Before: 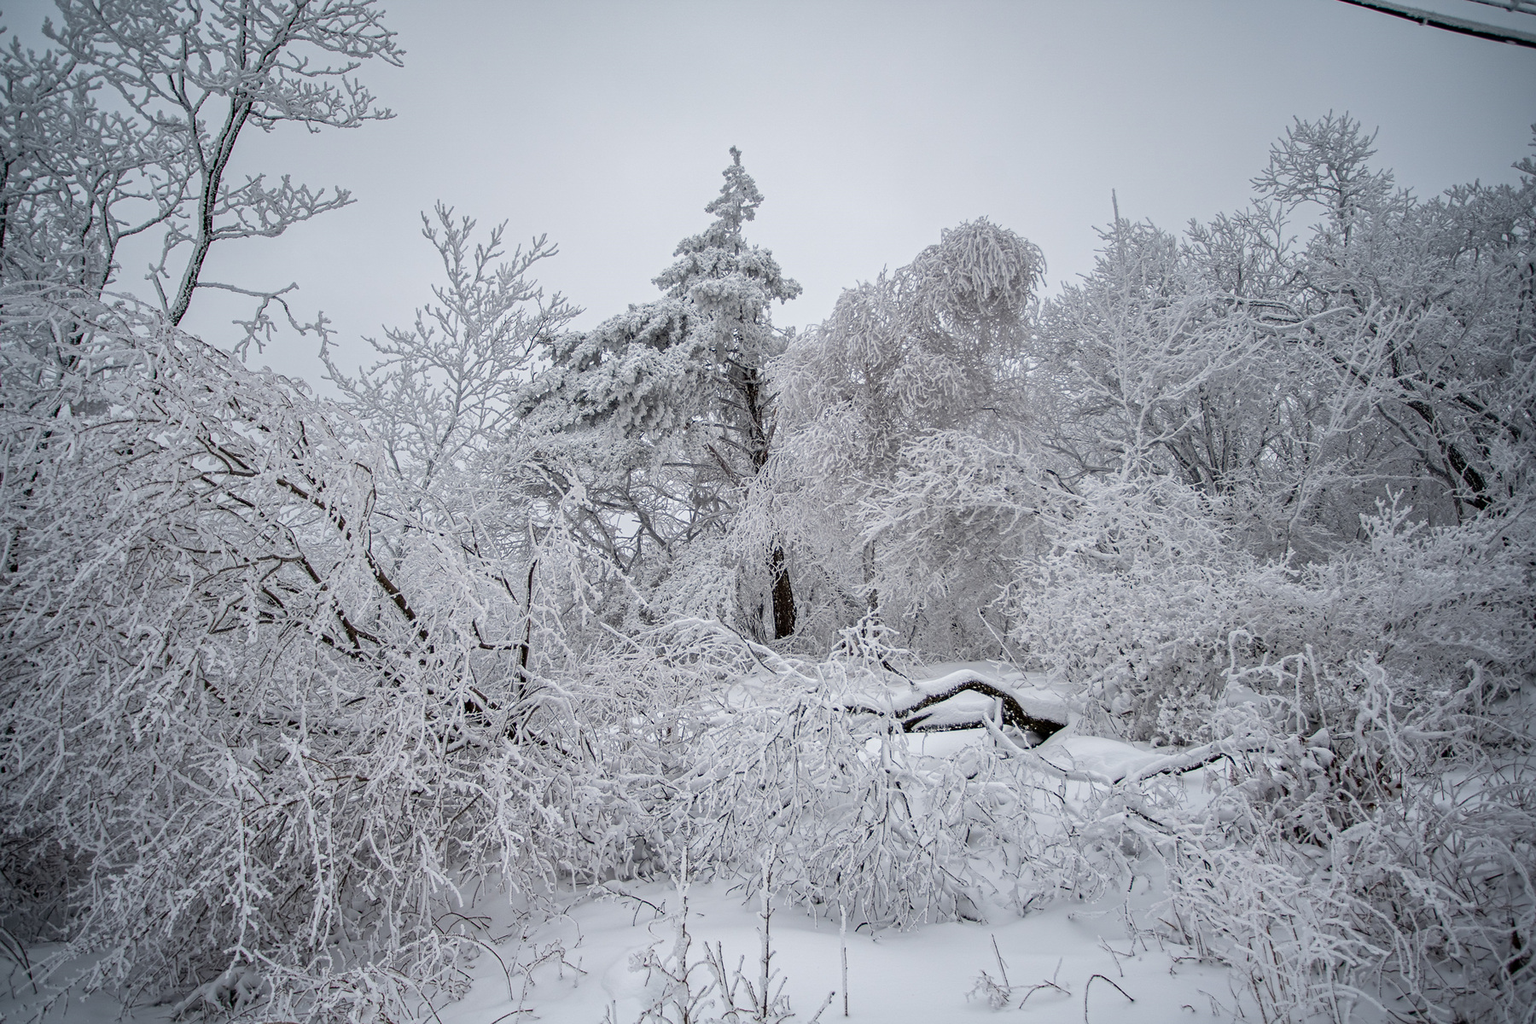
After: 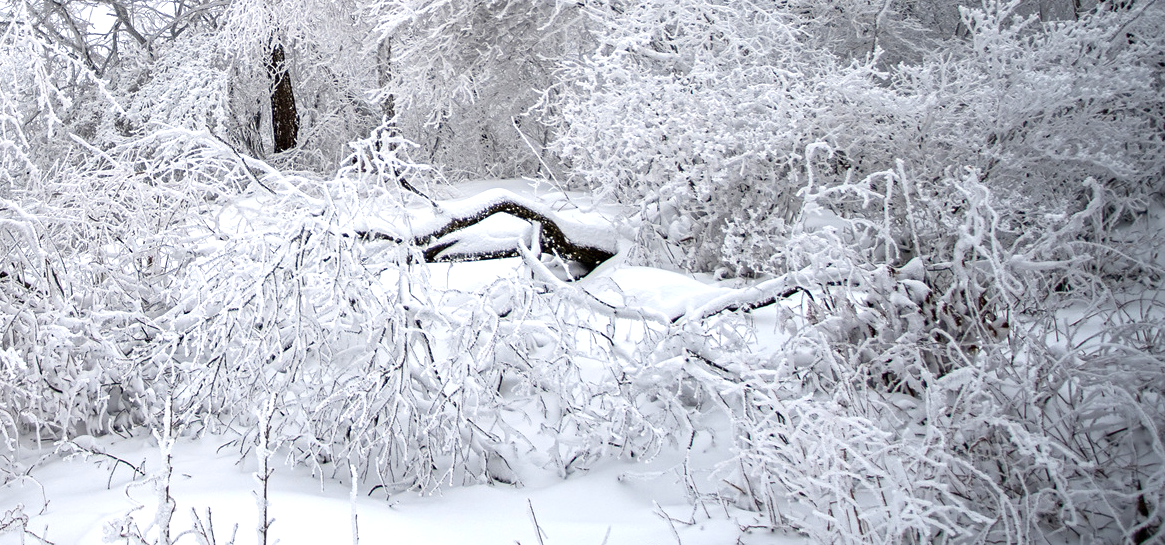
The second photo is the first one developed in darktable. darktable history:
tone equalizer: -8 EV -0.776 EV, -7 EV -0.718 EV, -6 EV -0.582 EV, -5 EV -0.414 EV, -3 EV 0.379 EV, -2 EV 0.6 EV, -1 EV 0.697 EV, +0 EV 0.739 EV, smoothing diameter 24.99%, edges refinement/feathering 10, preserve details guided filter
crop and rotate: left 35.248%, top 49.681%, bottom 4.821%
